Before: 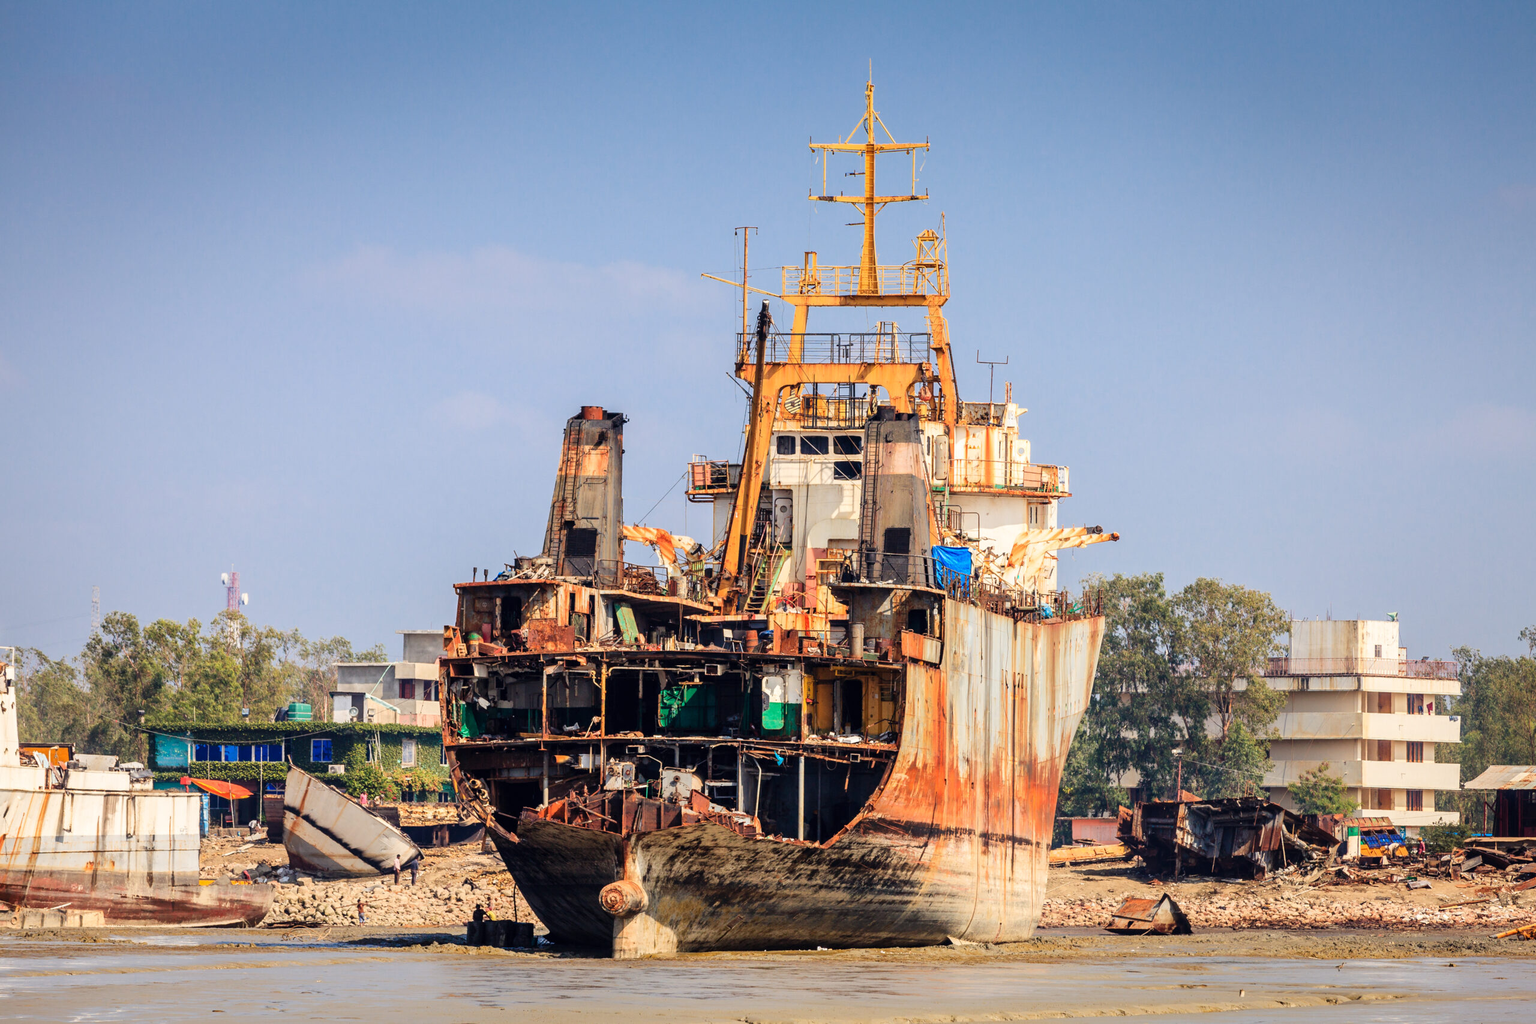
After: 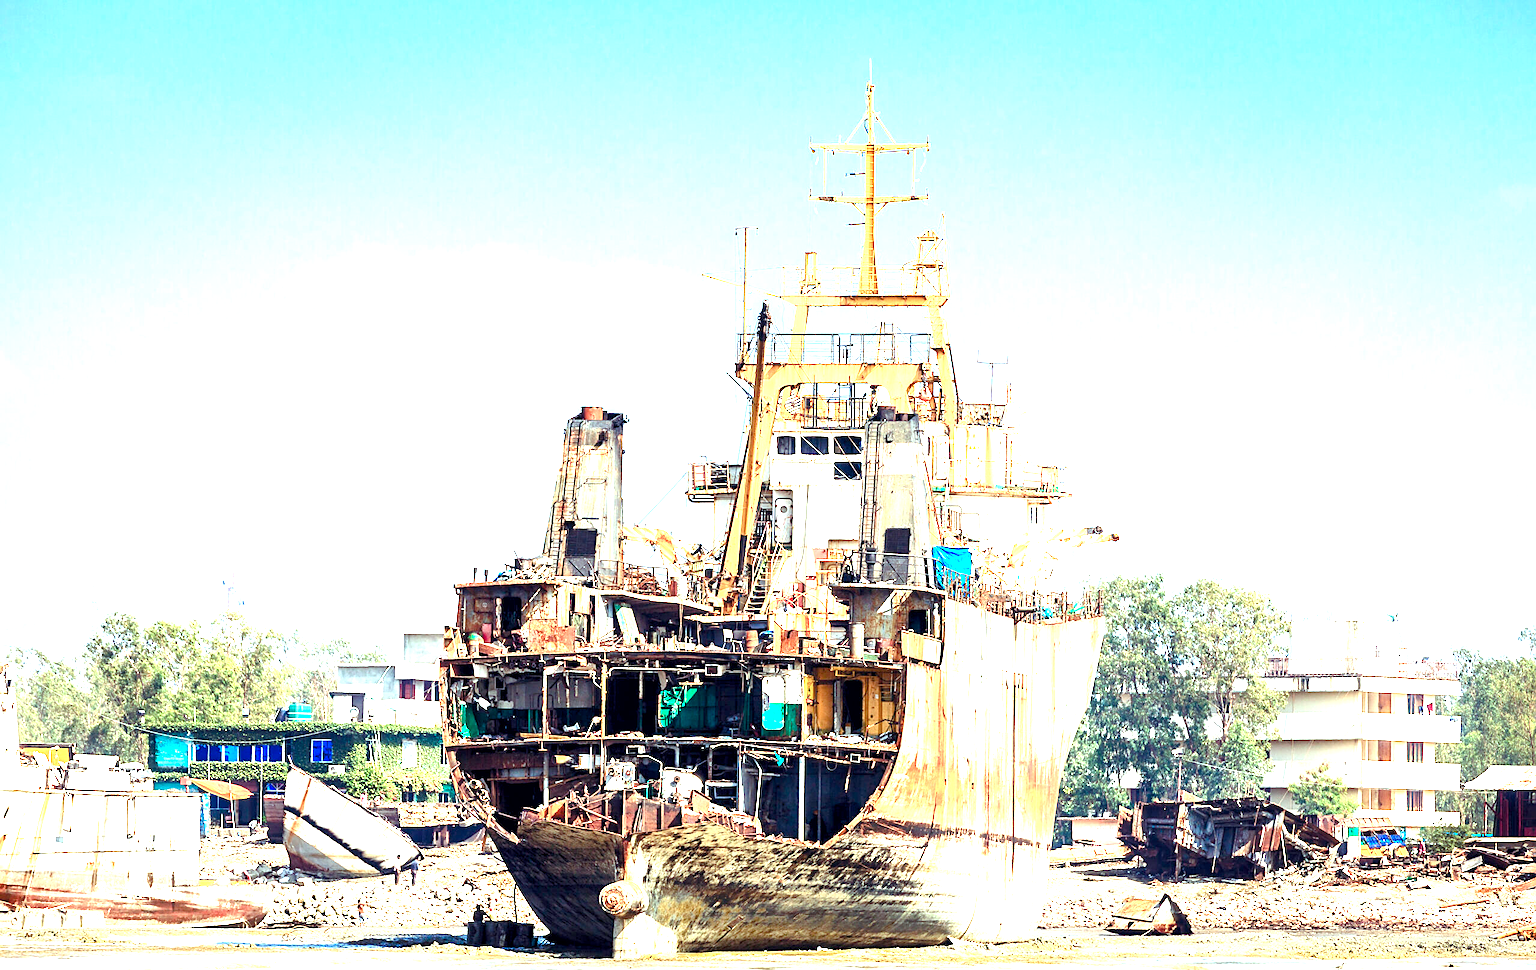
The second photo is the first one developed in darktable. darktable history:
exposure: black level correction 0.001, exposure 1.999 EV, compensate exposure bias true, compensate highlight preservation false
sharpen: on, module defaults
color balance rgb: highlights gain › chroma 4.098%, highlights gain › hue 203.1°, white fulcrum 0.988 EV, perceptual saturation grading › global saturation 13.735%, perceptual saturation grading › highlights -24.838%, perceptual saturation grading › shadows 23.948%, global vibrance 11.068%
crop and rotate: top 0.006%, bottom 5.227%
